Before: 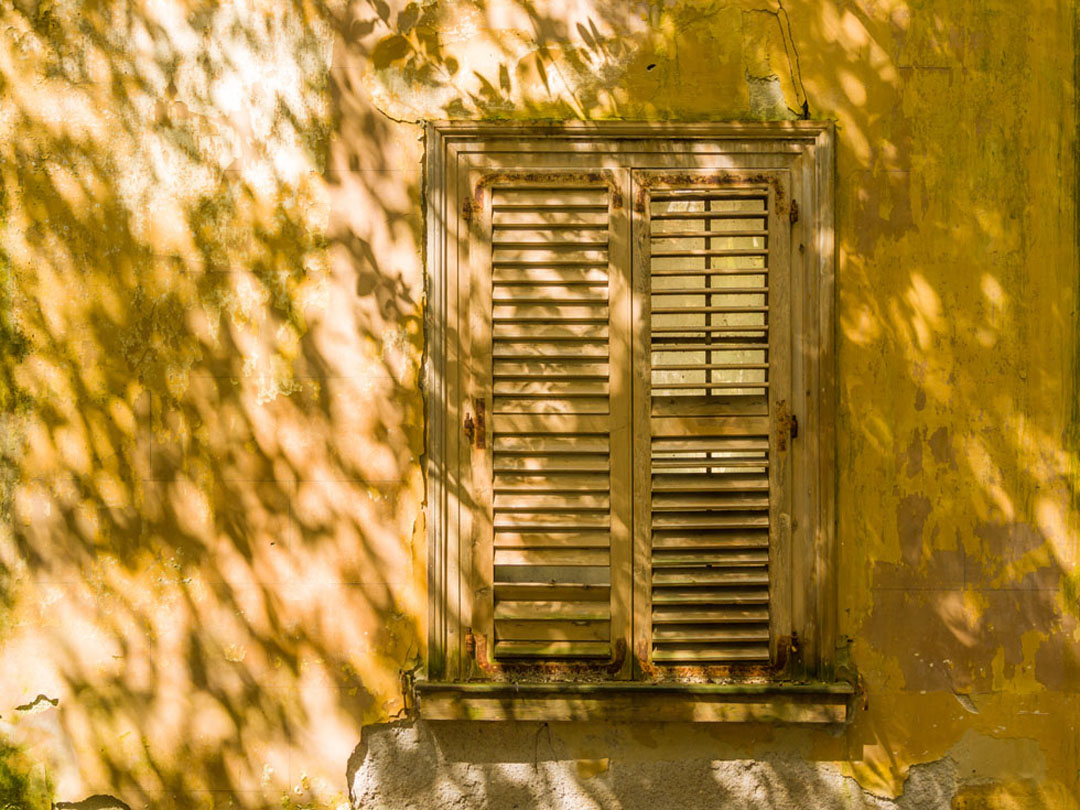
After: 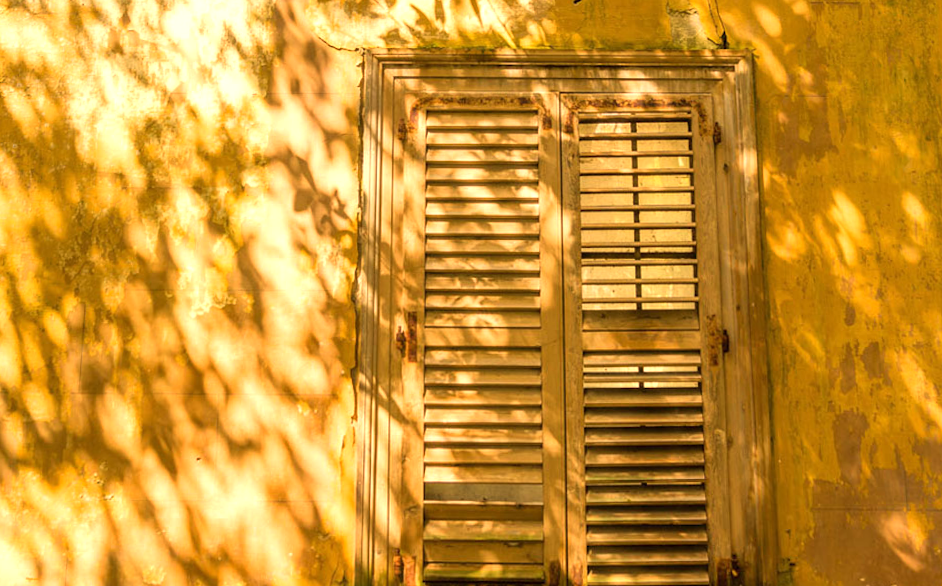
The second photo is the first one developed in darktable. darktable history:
exposure: exposure 0.375 EV, compensate highlight preservation false
rotate and perspective: rotation 0.215°, lens shift (vertical) -0.139, crop left 0.069, crop right 0.939, crop top 0.002, crop bottom 0.996
white balance: red 1.123, blue 0.83
crop: left 2.737%, top 7.287%, right 3.421%, bottom 20.179%
